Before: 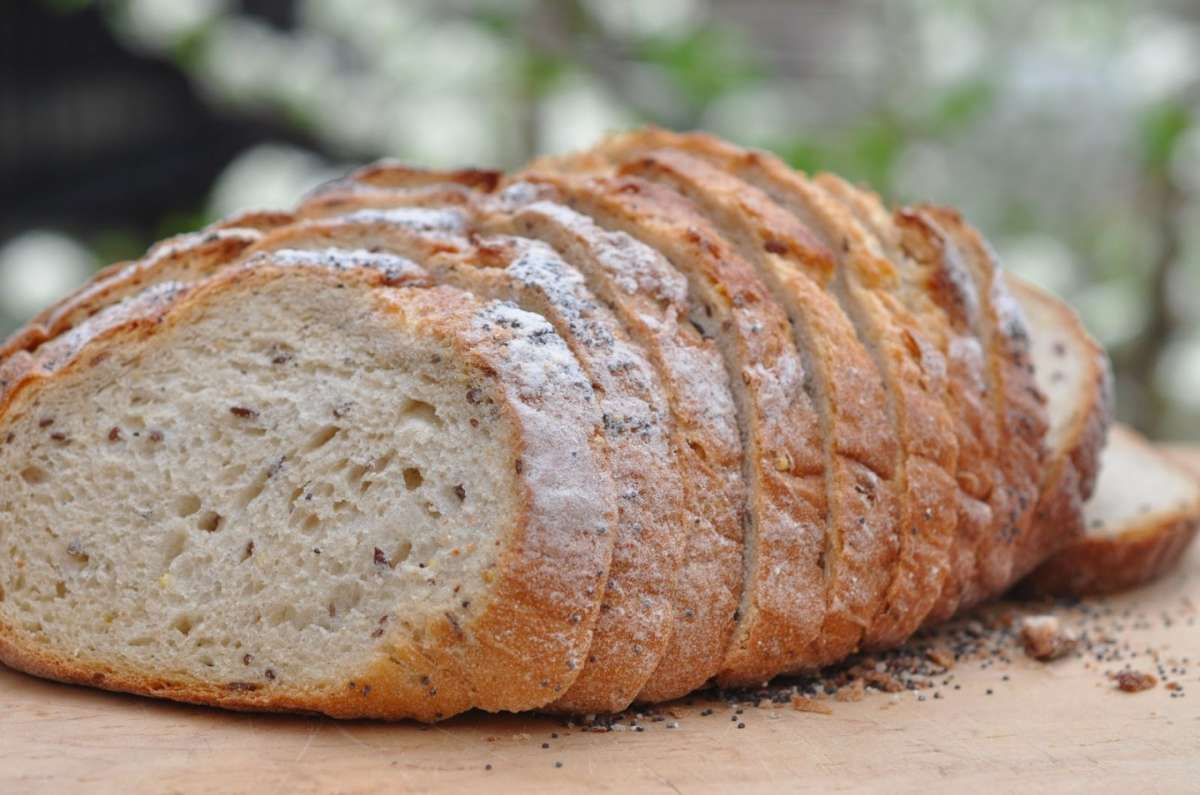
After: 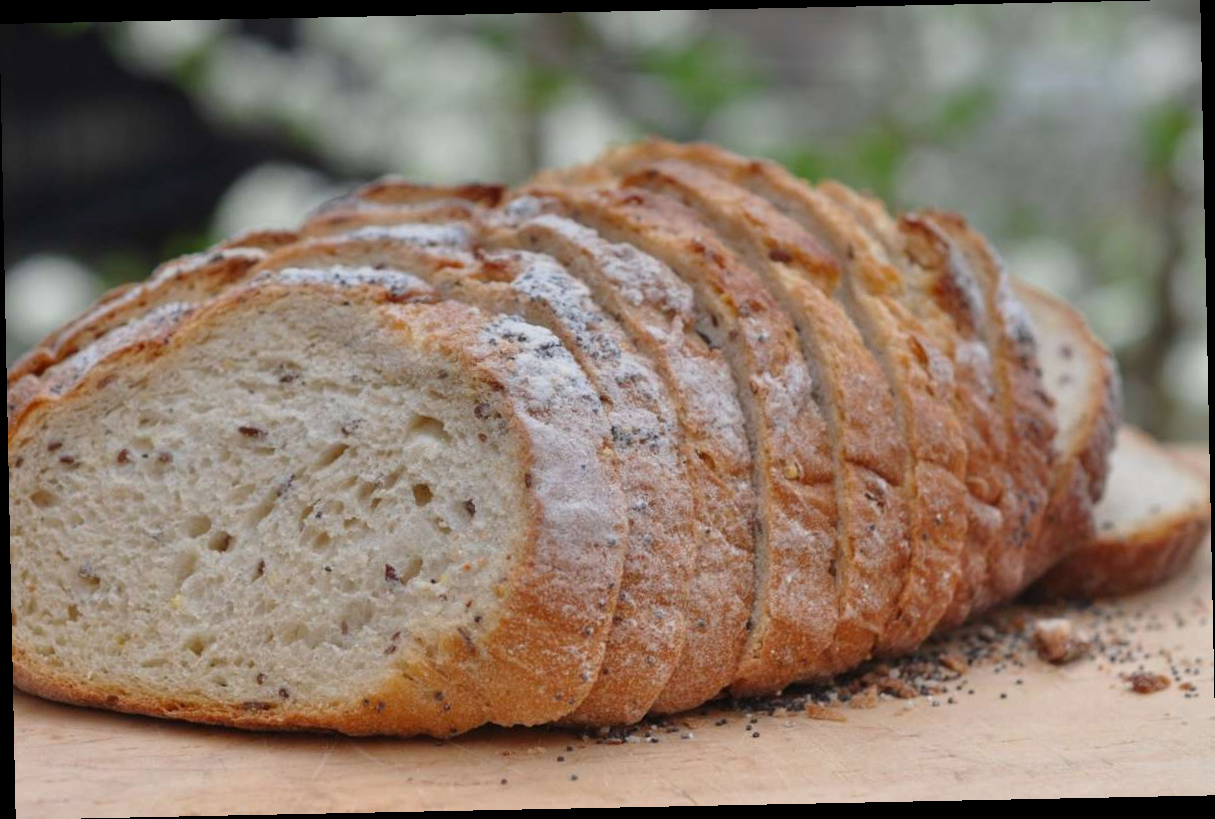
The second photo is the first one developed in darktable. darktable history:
graduated density: on, module defaults
rotate and perspective: rotation -1.17°, automatic cropping off
